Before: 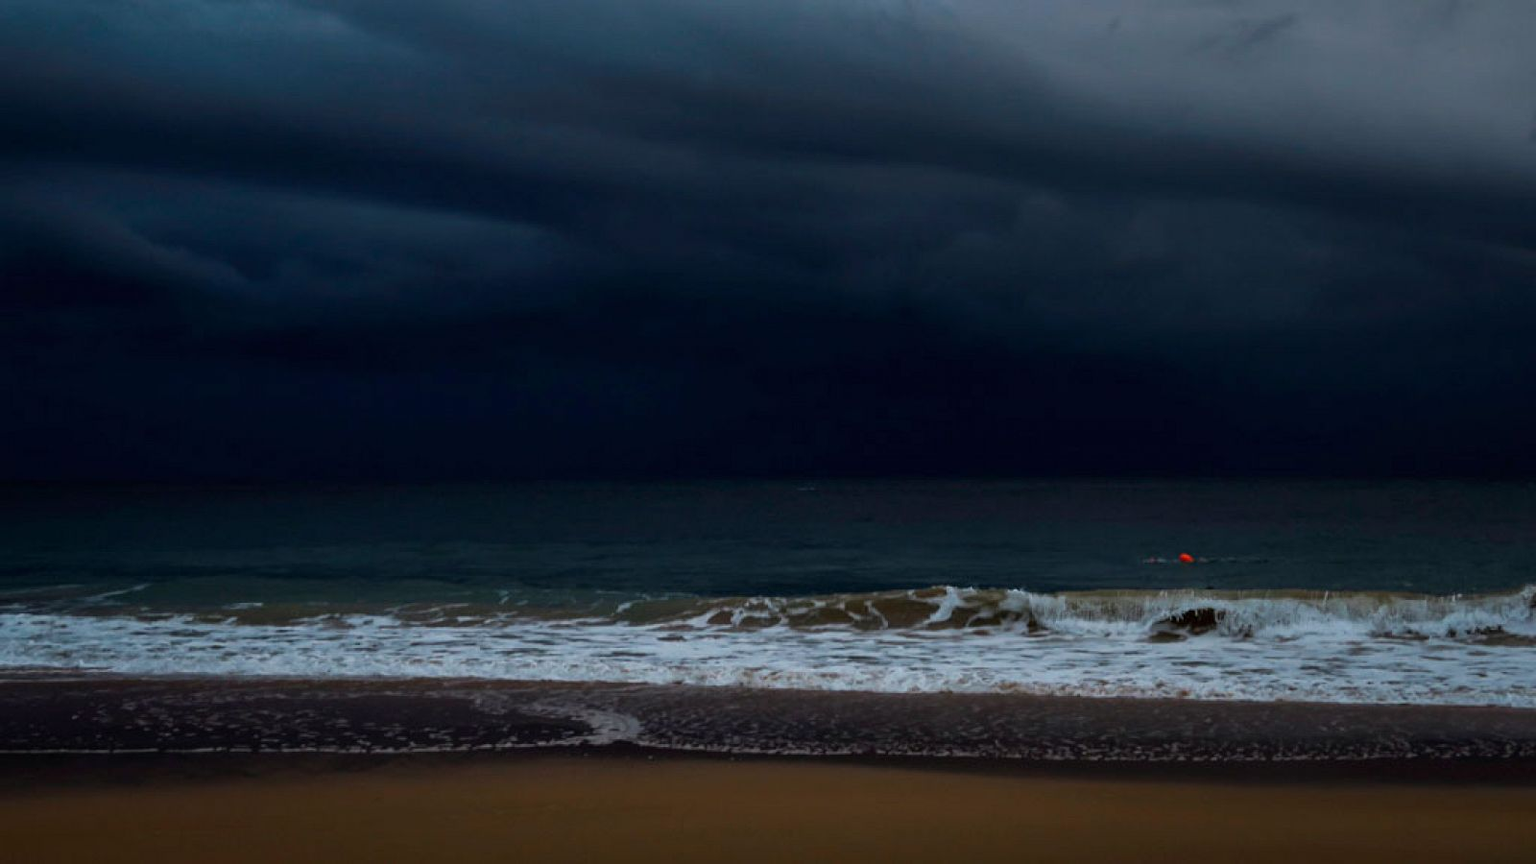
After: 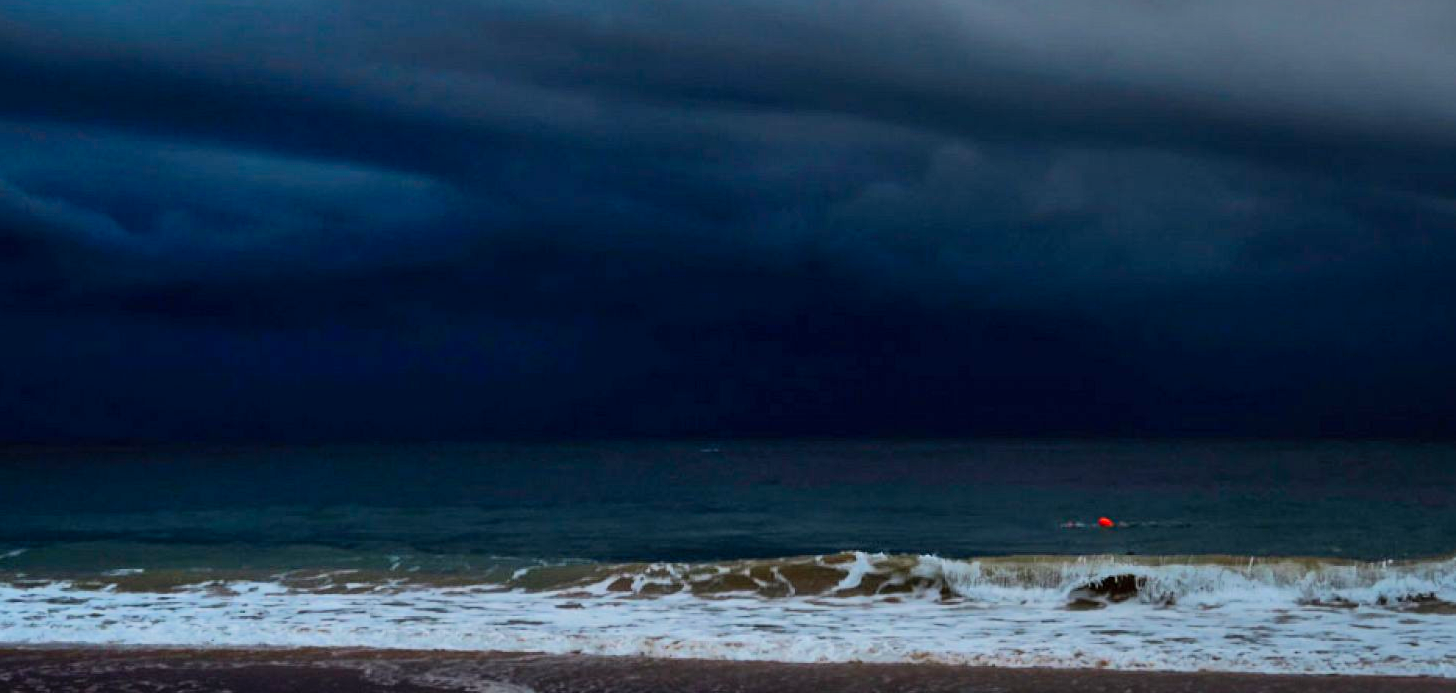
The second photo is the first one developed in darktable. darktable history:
crop: left 8.155%, top 6.611%, bottom 15.385%
contrast brightness saturation: contrast 0.04, saturation 0.16
shadows and highlights: radius 133.83, soften with gaussian
